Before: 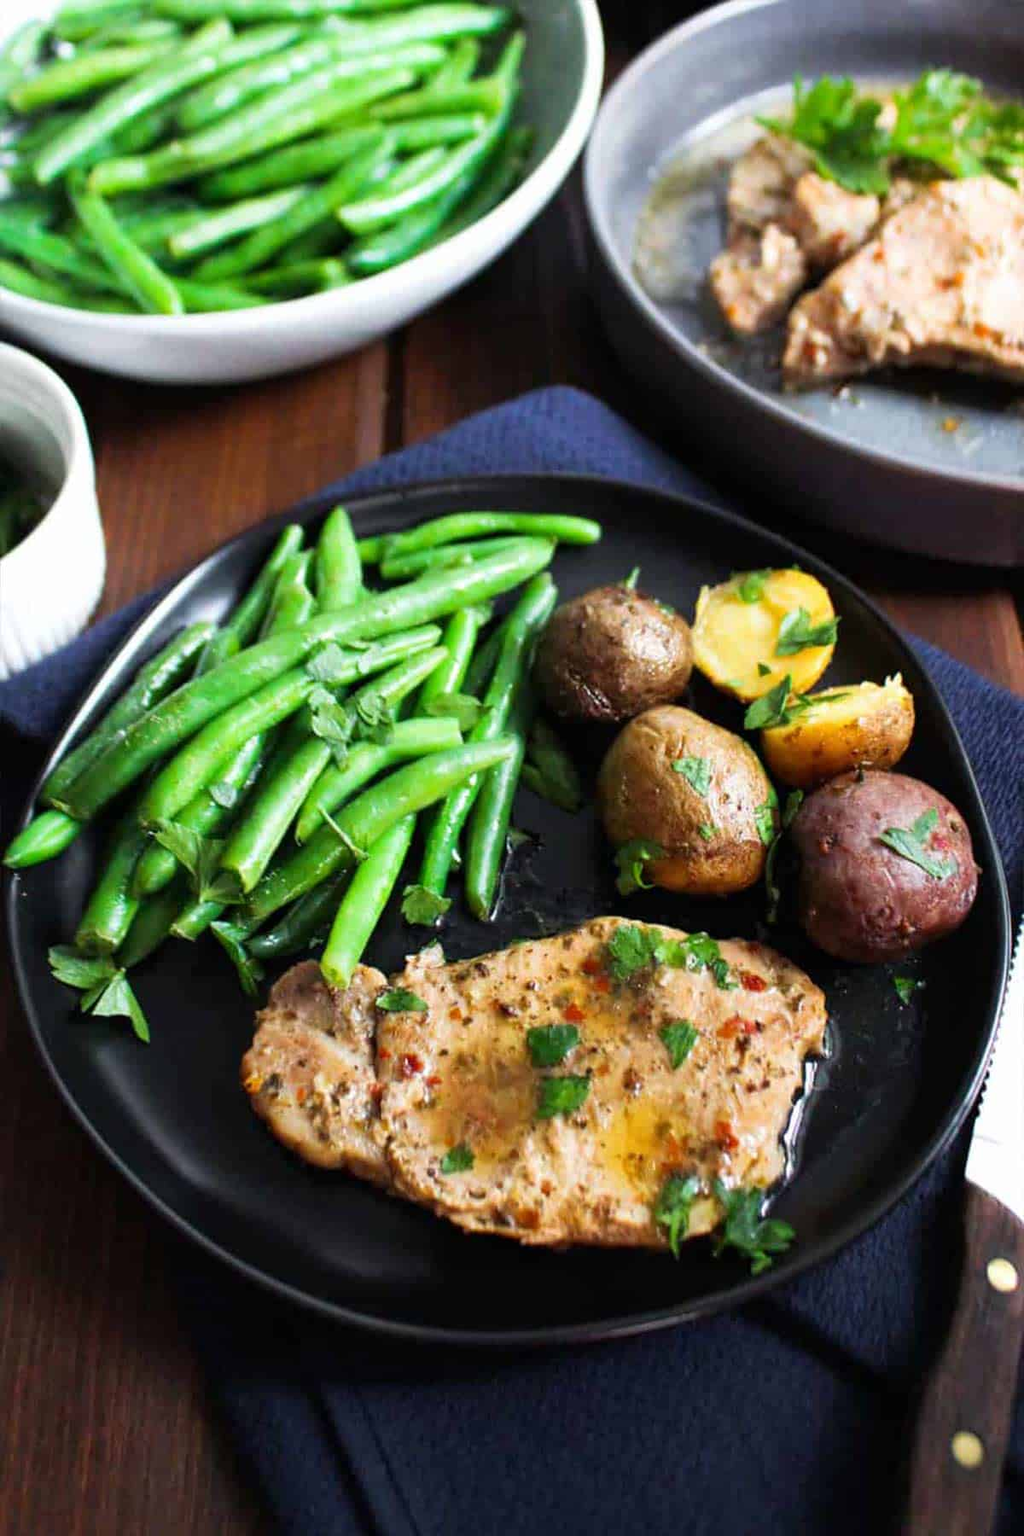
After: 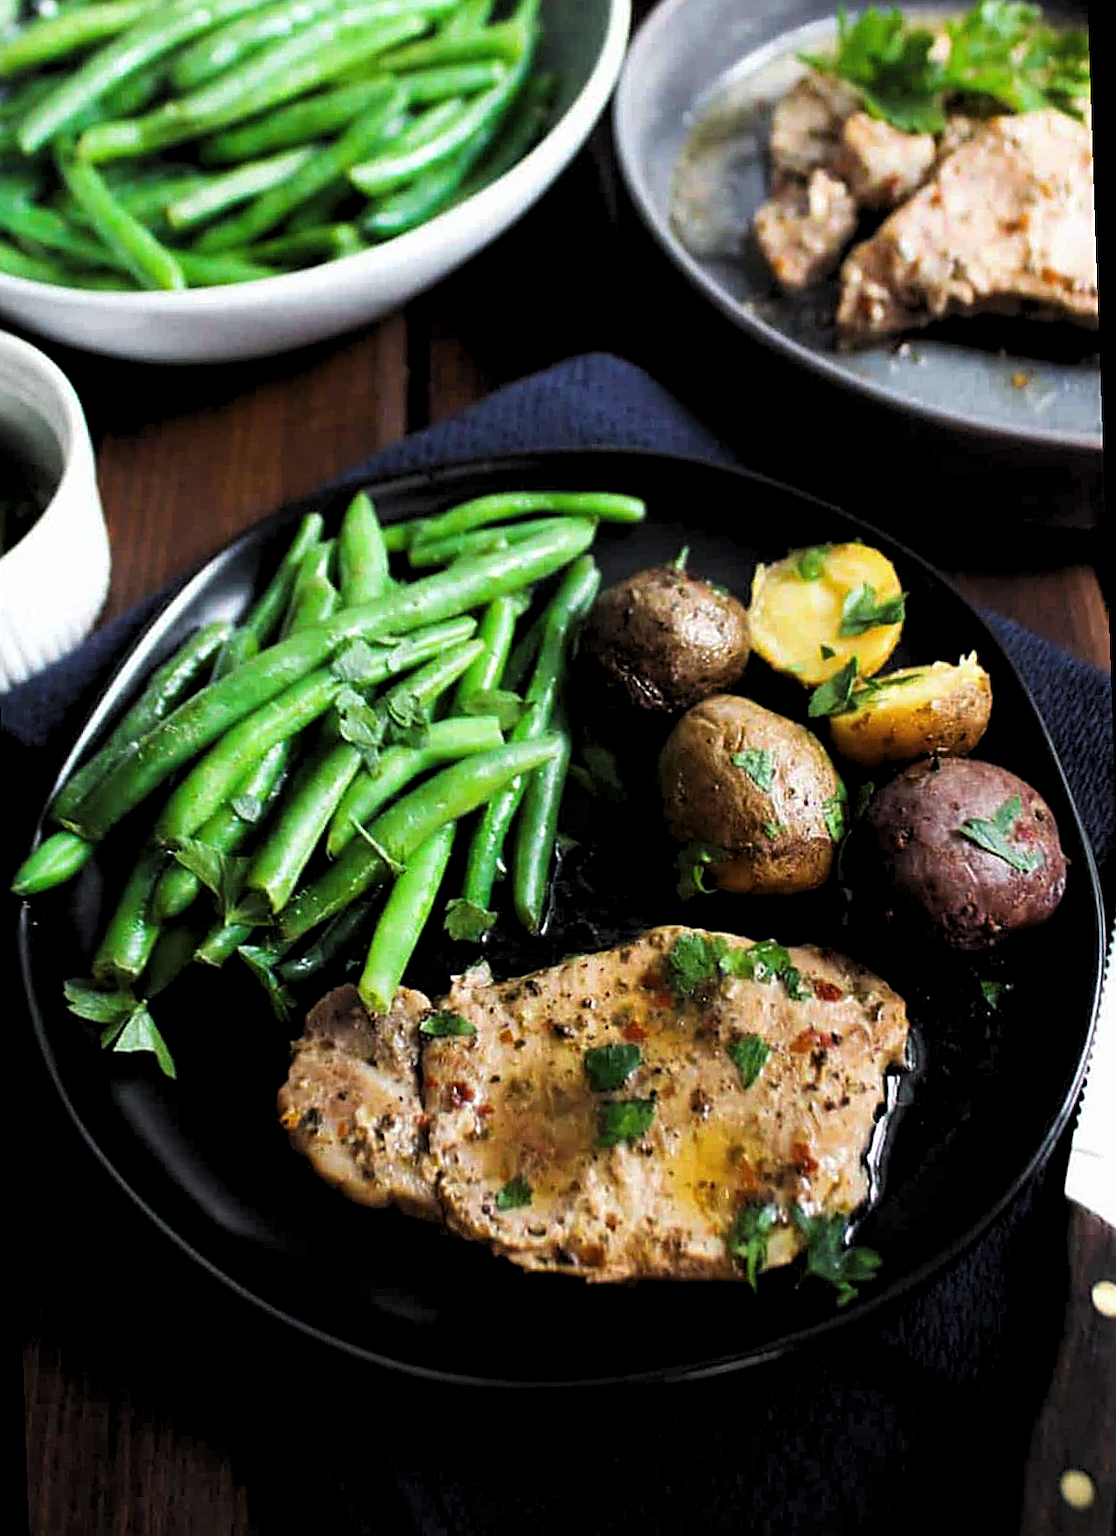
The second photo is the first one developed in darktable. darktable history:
rotate and perspective: rotation -2°, crop left 0.022, crop right 0.978, crop top 0.049, crop bottom 0.951
sharpen: on, module defaults
levels: levels [0.116, 0.574, 1]
